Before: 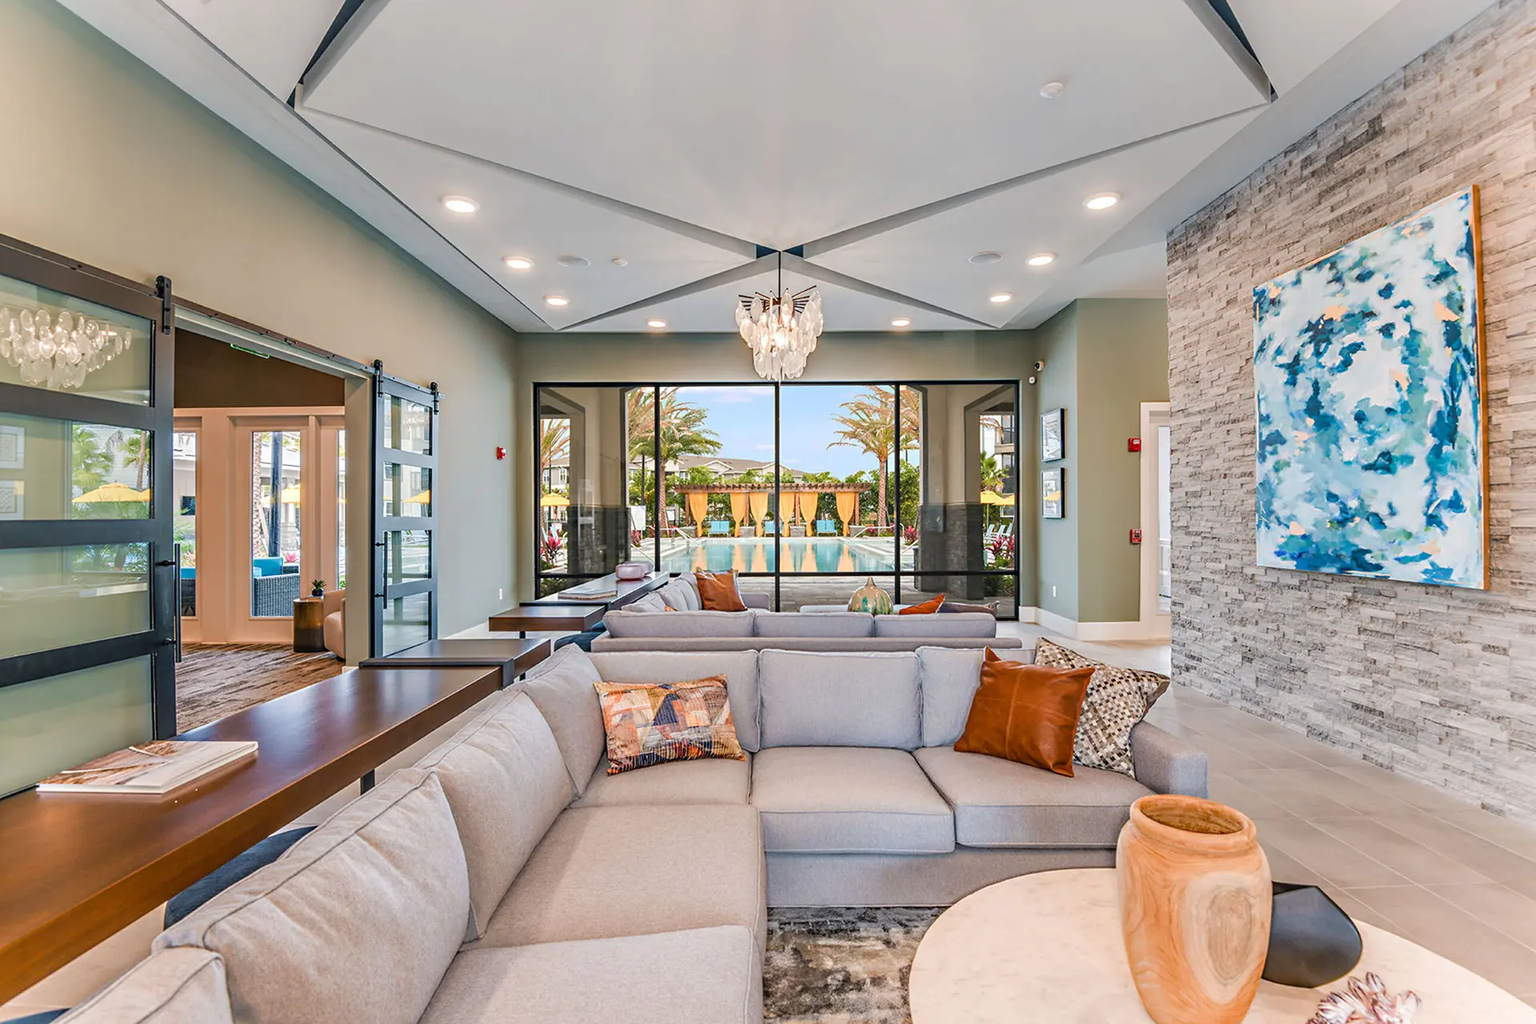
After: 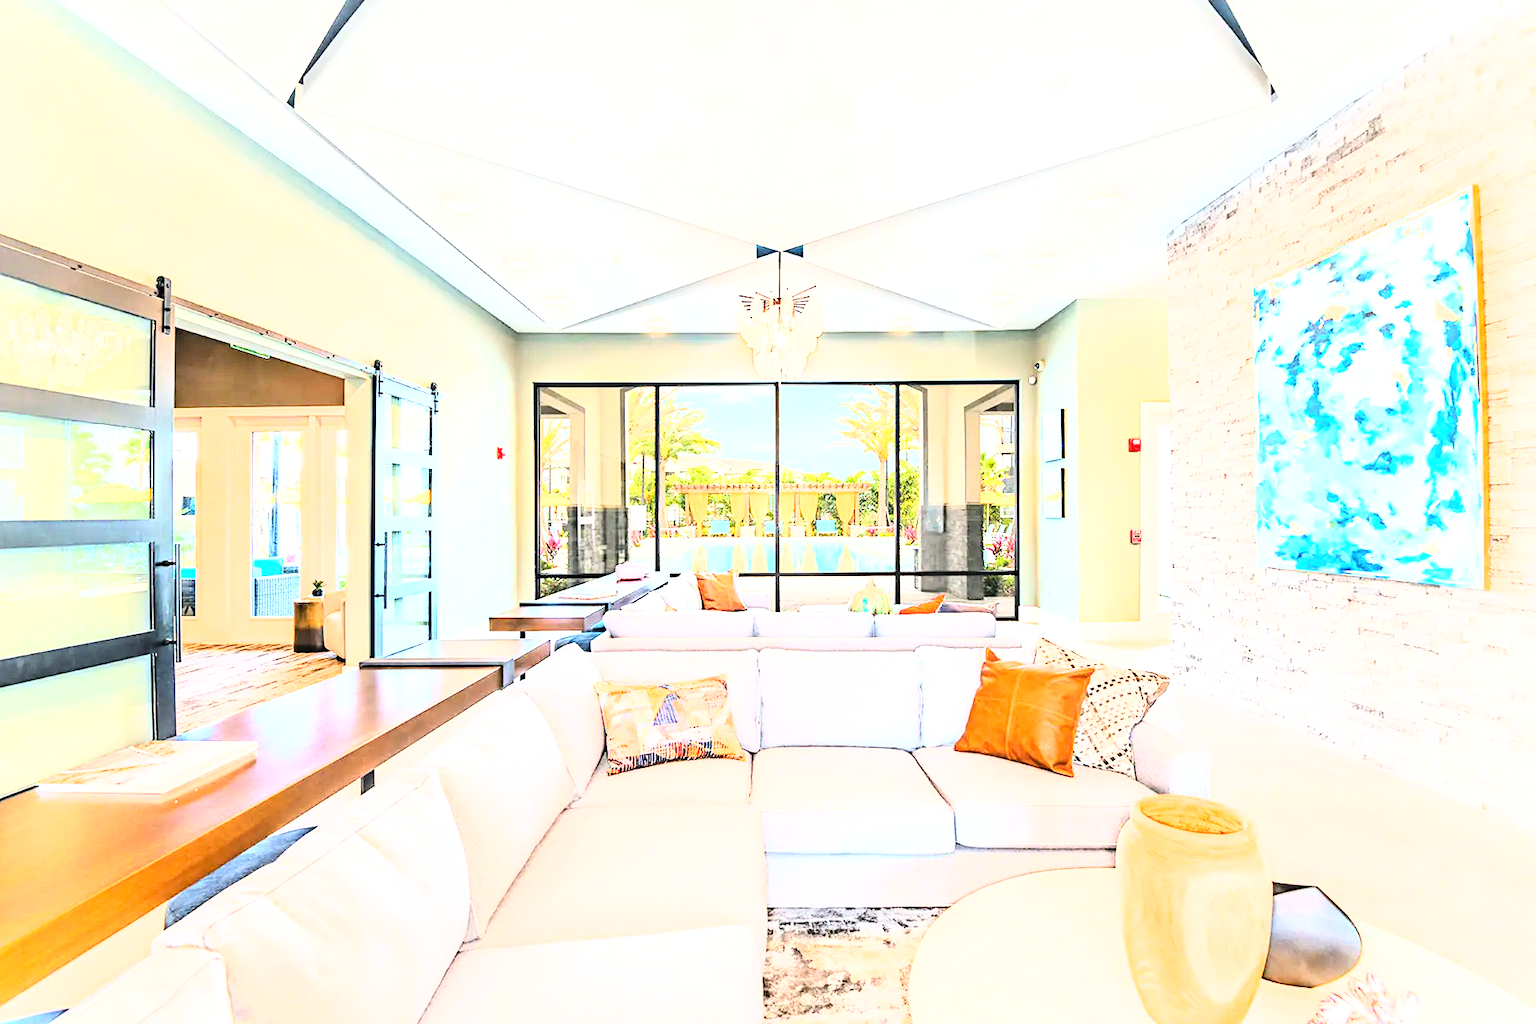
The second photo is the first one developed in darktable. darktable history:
tone equalizer: -8 EV -0.386 EV, -7 EV -0.414 EV, -6 EV -0.346 EV, -5 EV -0.24 EV, -3 EV 0.226 EV, -2 EV 0.327 EV, -1 EV 0.411 EV, +0 EV 0.405 EV, mask exposure compensation -0.501 EV
exposure: black level correction 0, exposure 1.102 EV, compensate highlight preservation false
base curve: curves: ch0 [(0, 0) (0.007, 0.004) (0.027, 0.03) (0.046, 0.07) (0.207, 0.54) (0.442, 0.872) (0.673, 0.972) (1, 1)]
